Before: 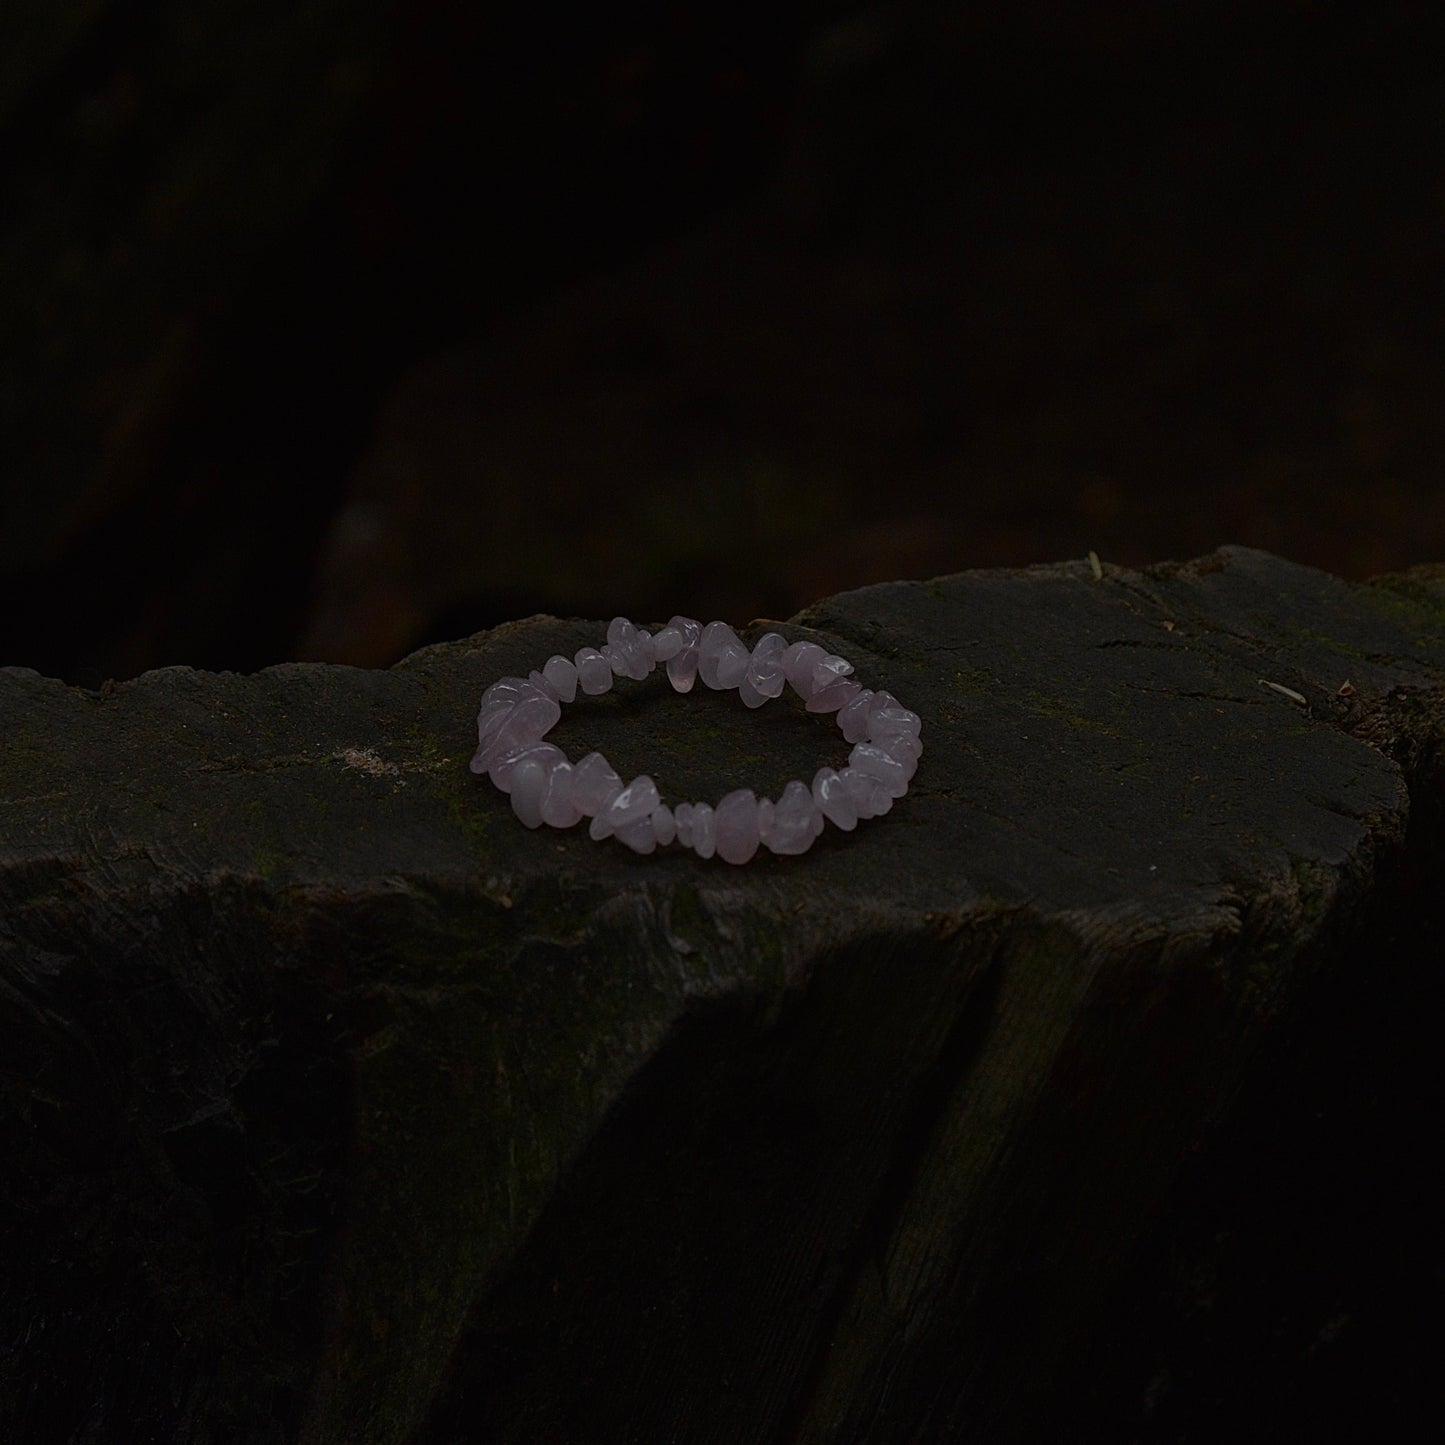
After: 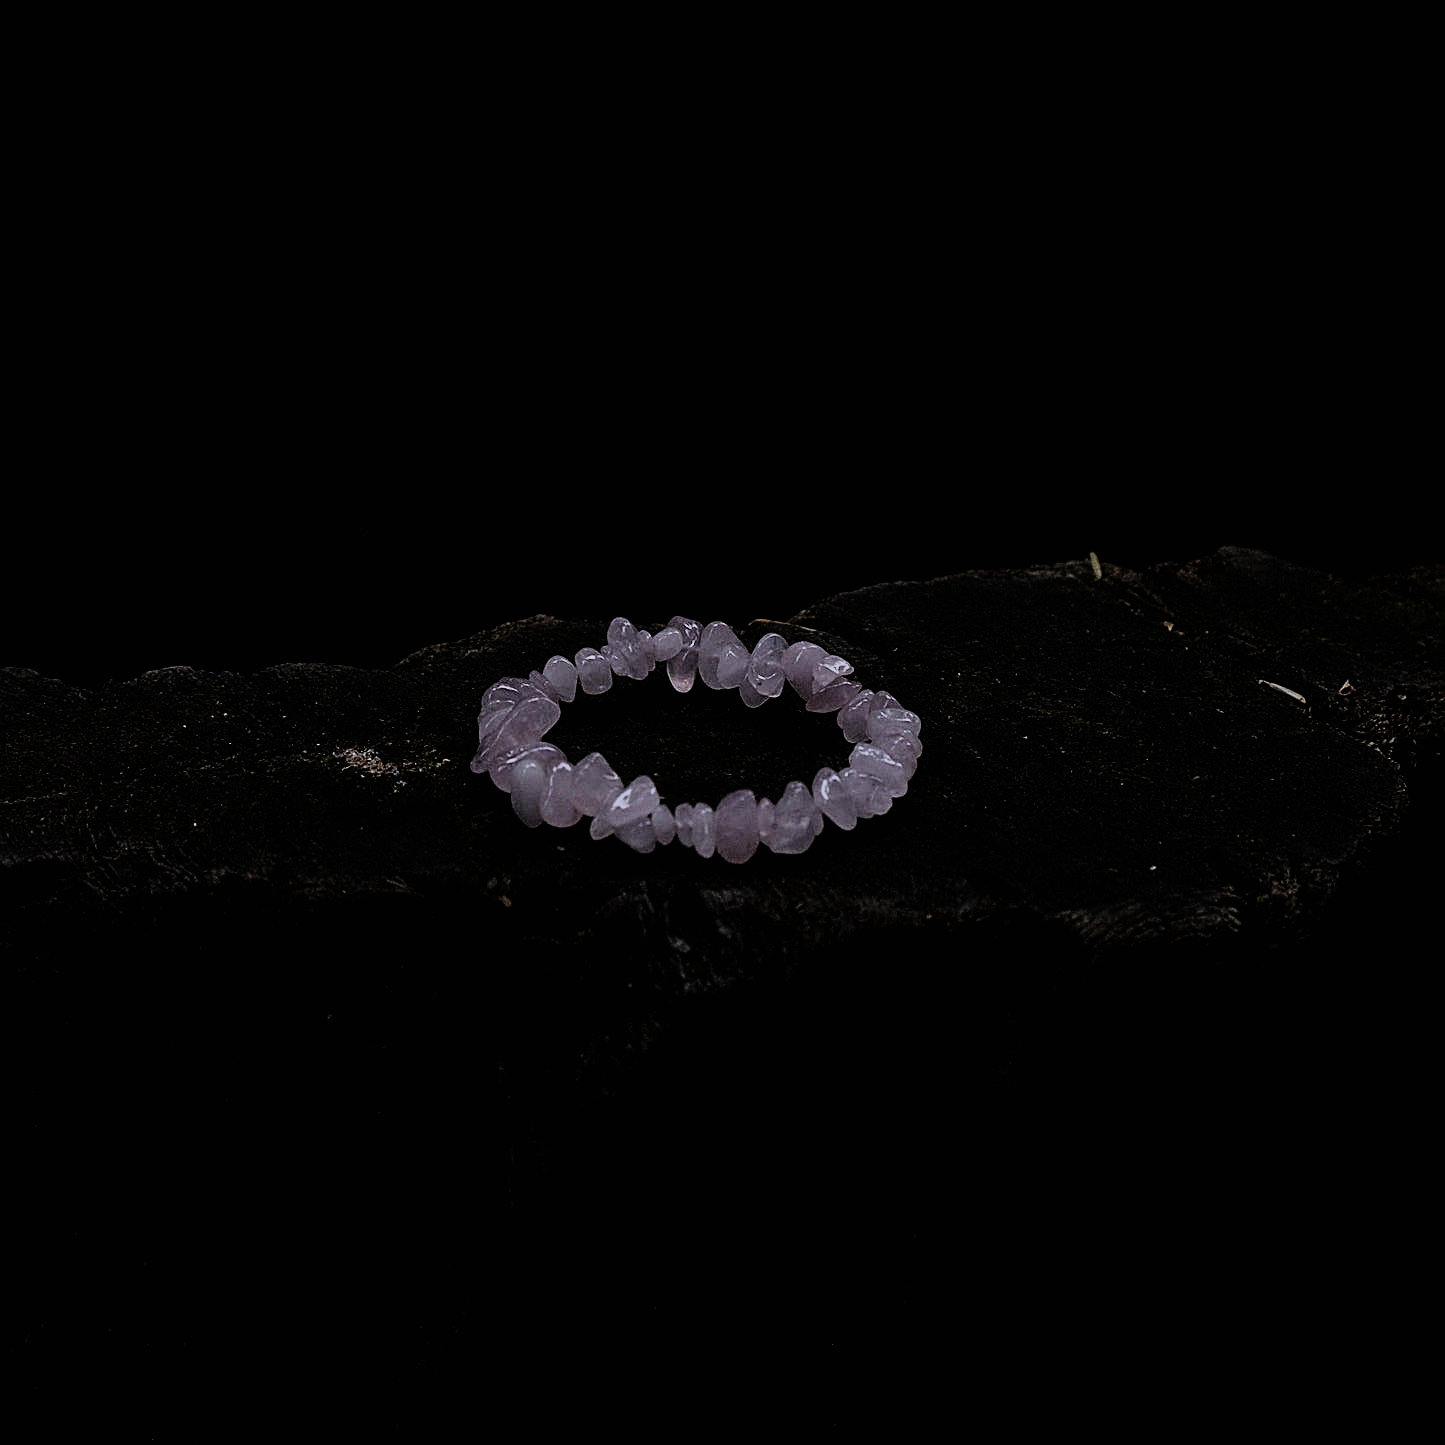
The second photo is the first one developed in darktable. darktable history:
sharpen: on, module defaults
filmic rgb: black relative exposure -4.93 EV, white relative exposure 2.84 EV, hardness 3.72
white balance: red 1.004, blue 1.096
shadows and highlights: shadows 43.71, white point adjustment -1.46, soften with gaussian
haze removal: strength -0.1, adaptive false
